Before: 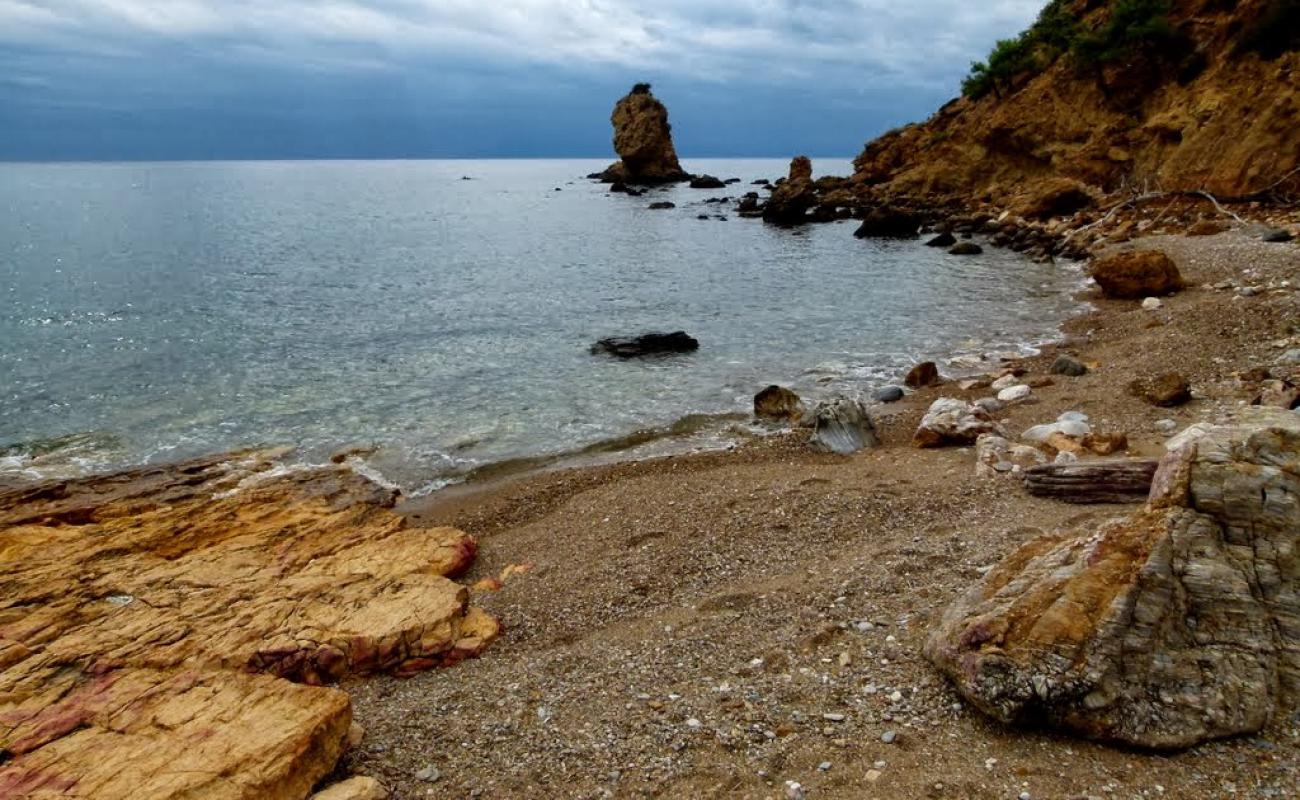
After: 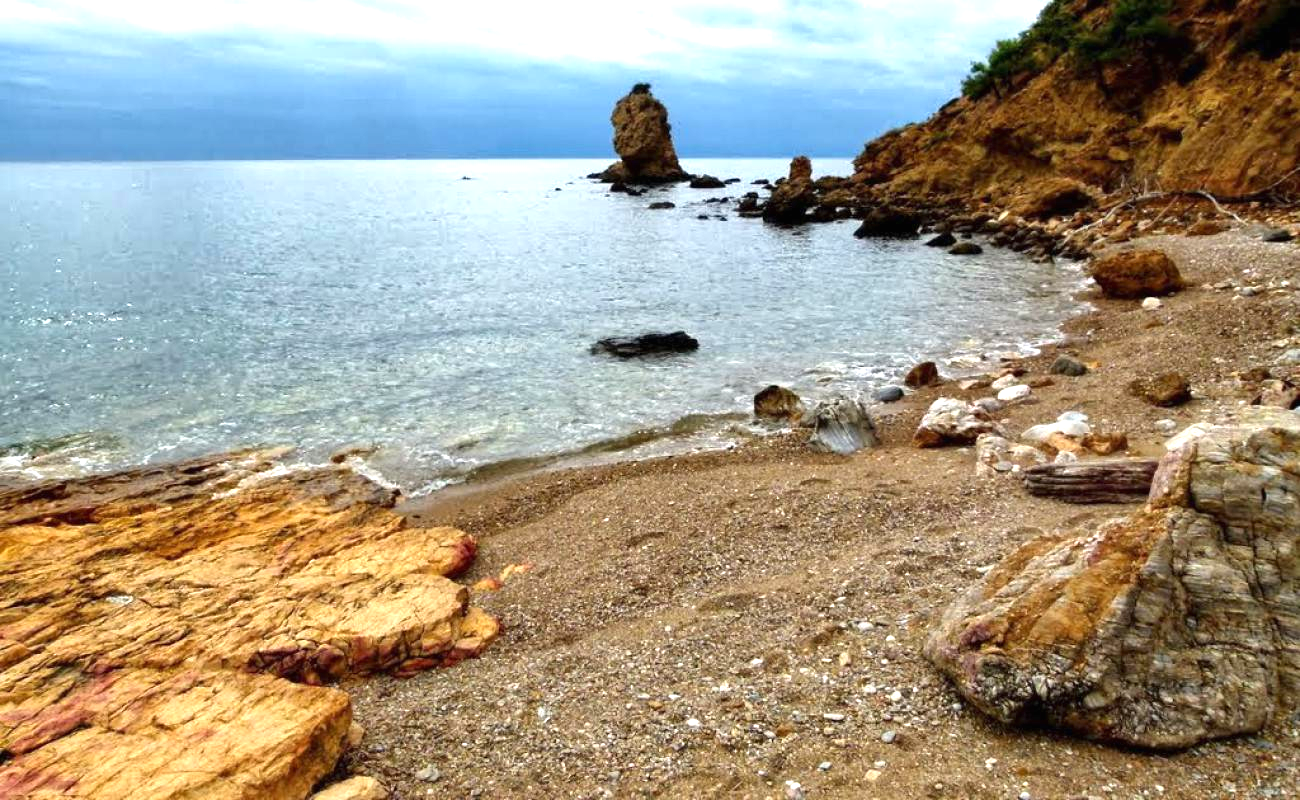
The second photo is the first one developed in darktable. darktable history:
exposure: black level correction 0, exposure 1.097 EV, compensate highlight preservation false
vignetting: fall-off start 116.24%, fall-off radius 59.42%
